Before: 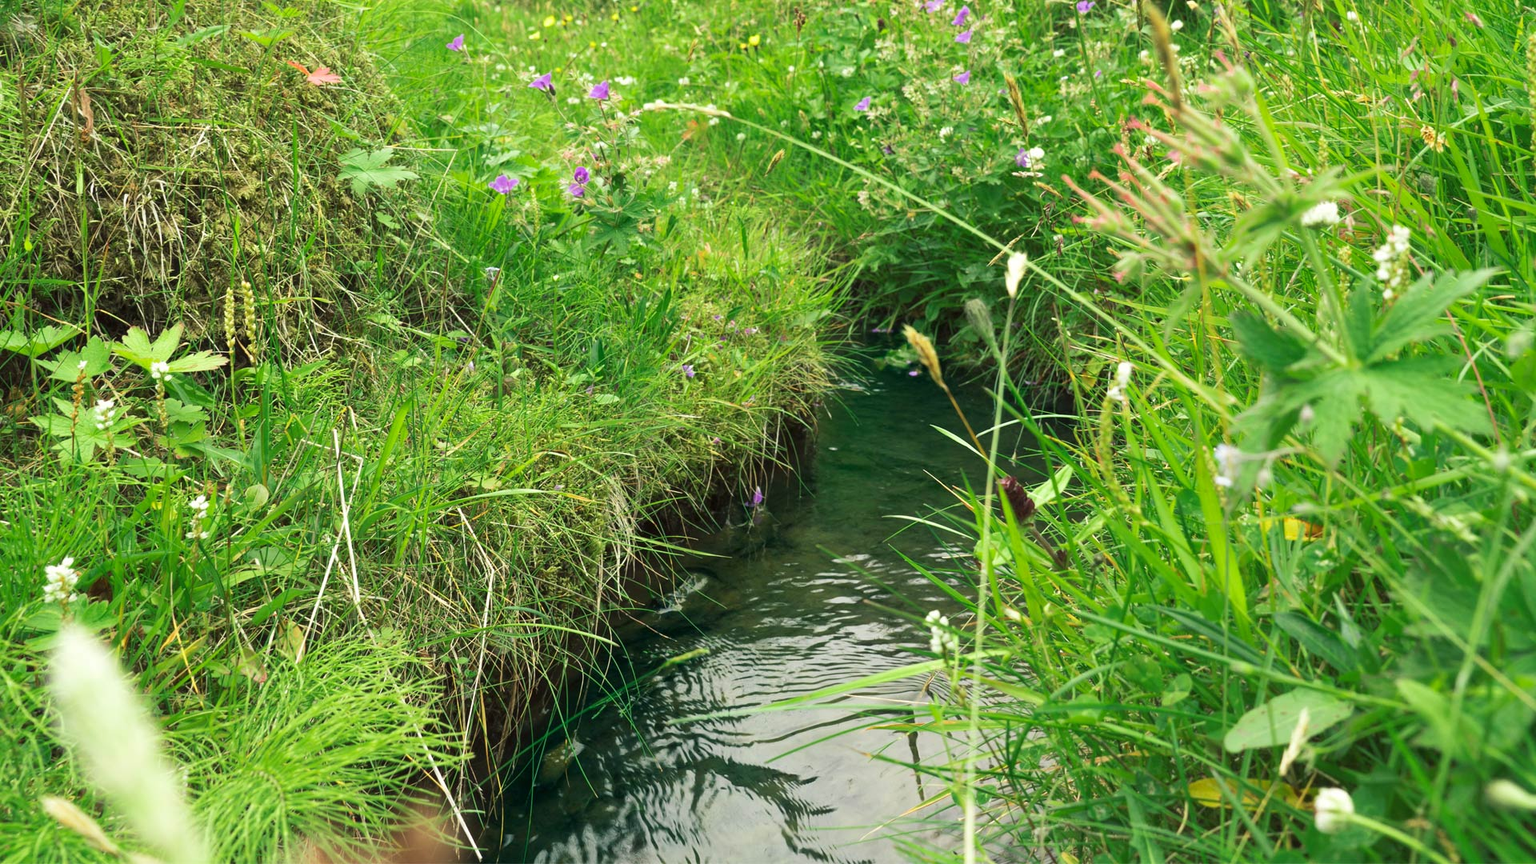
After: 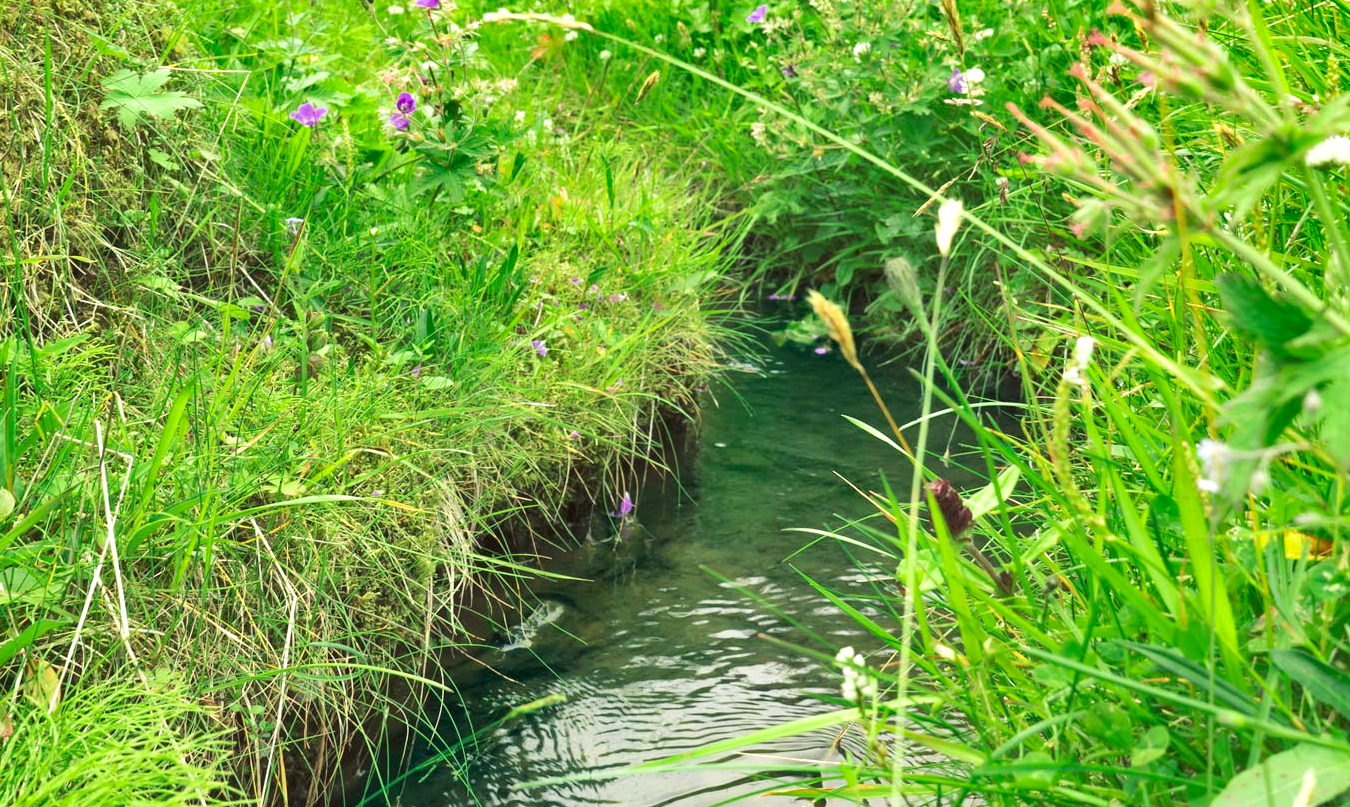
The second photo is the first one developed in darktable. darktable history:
tone equalizer: -8 EV 0.978 EV, -7 EV 0.969 EV, -6 EV 0.971 EV, -5 EV 1.03 EV, -4 EV 1.01 EV, -3 EV 0.744 EV, -2 EV 0.499 EV, -1 EV 0.26 EV, edges refinement/feathering 500, mask exposure compensation -1.57 EV, preserve details no
exposure: exposure -0.001 EV, compensate highlight preservation false
crop and rotate: left 16.743%, top 10.822%, right 12.924%, bottom 14.446%
shadows and highlights: shadows 40.12, highlights -53.47, low approximation 0.01, soften with gaussian
